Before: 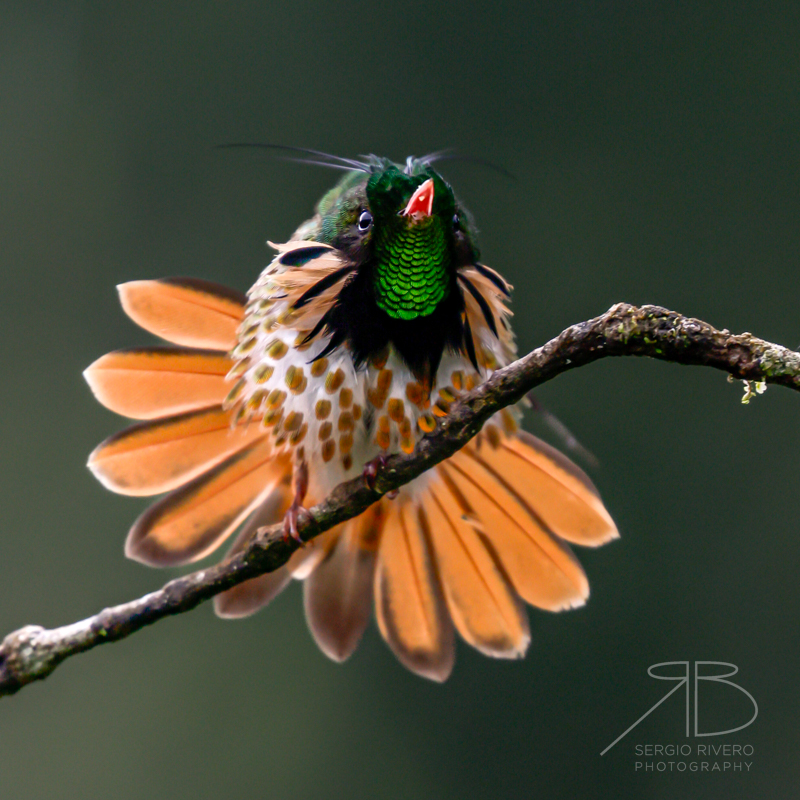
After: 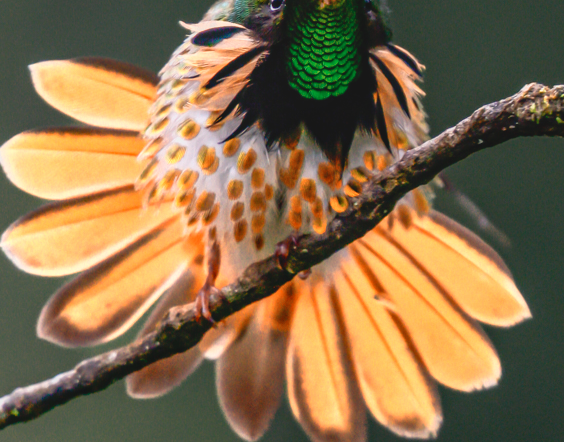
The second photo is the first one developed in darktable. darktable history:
crop: left 11.123%, top 27.61%, right 18.3%, bottom 17.034%
local contrast: on, module defaults
color zones: curves: ch0 [(0.018, 0.548) (0.197, 0.654) (0.425, 0.447) (0.605, 0.658) (0.732, 0.579)]; ch1 [(0.105, 0.531) (0.224, 0.531) (0.386, 0.39) (0.618, 0.456) (0.732, 0.456) (0.956, 0.421)]; ch2 [(0.039, 0.583) (0.215, 0.465) (0.399, 0.544) (0.465, 0.548) (0.614, 0.447) (0.724, 0.43) (0.882, 0.623) (0.956, 0.632)]
contrast brightness saturation: contrast -0.19, saturation 0.19
